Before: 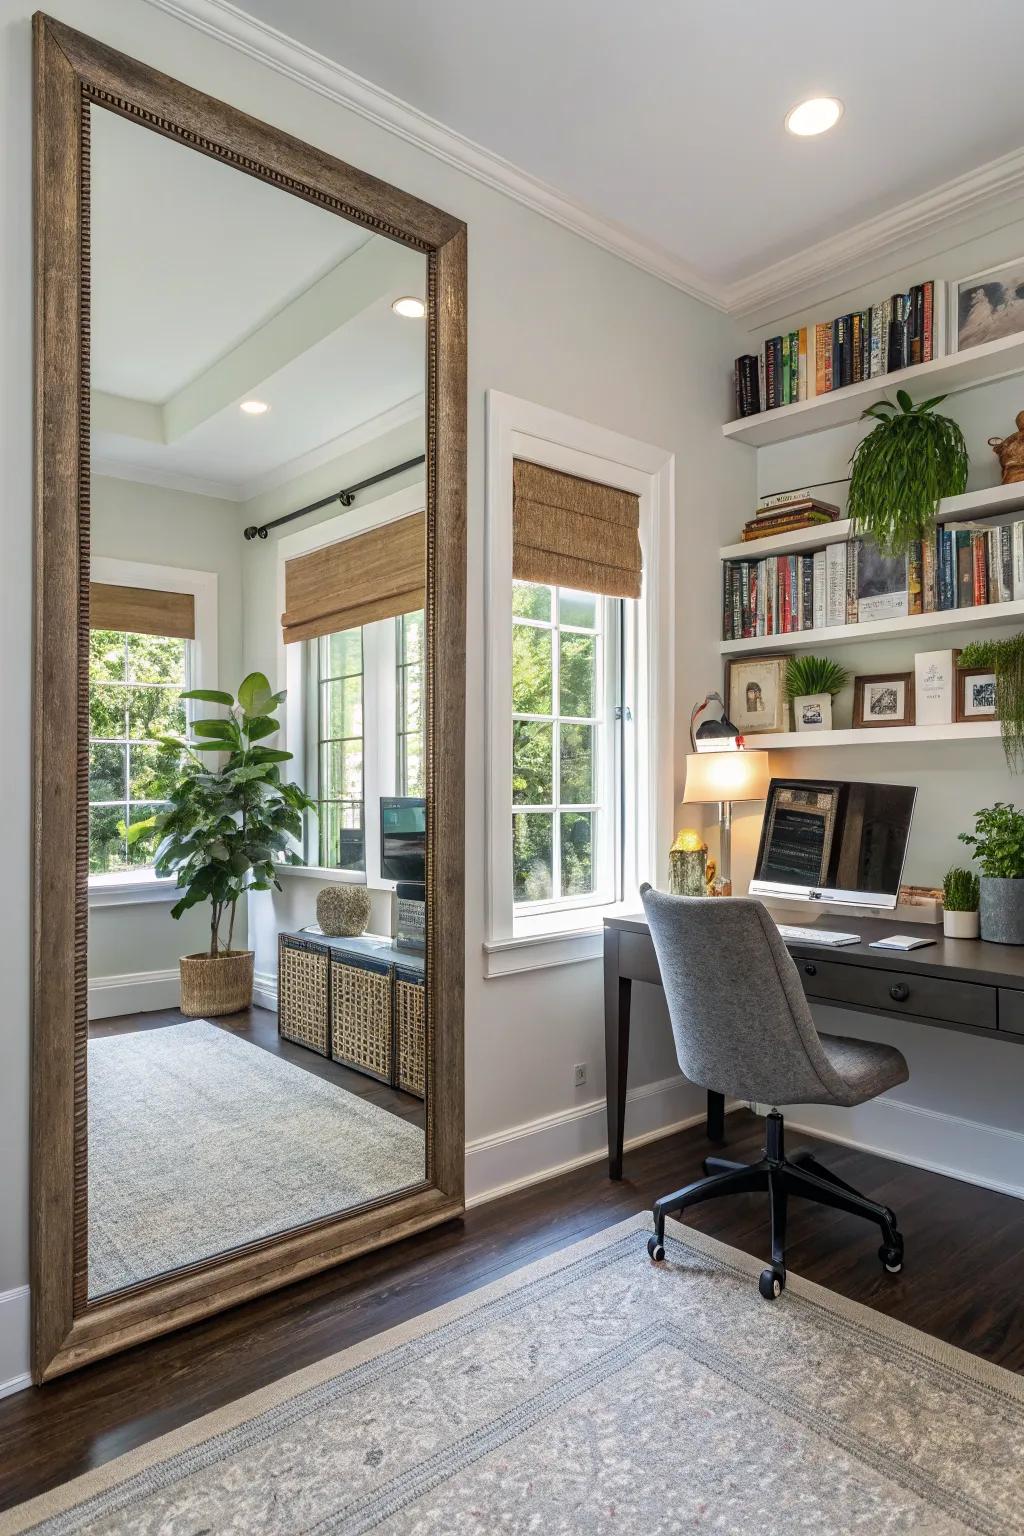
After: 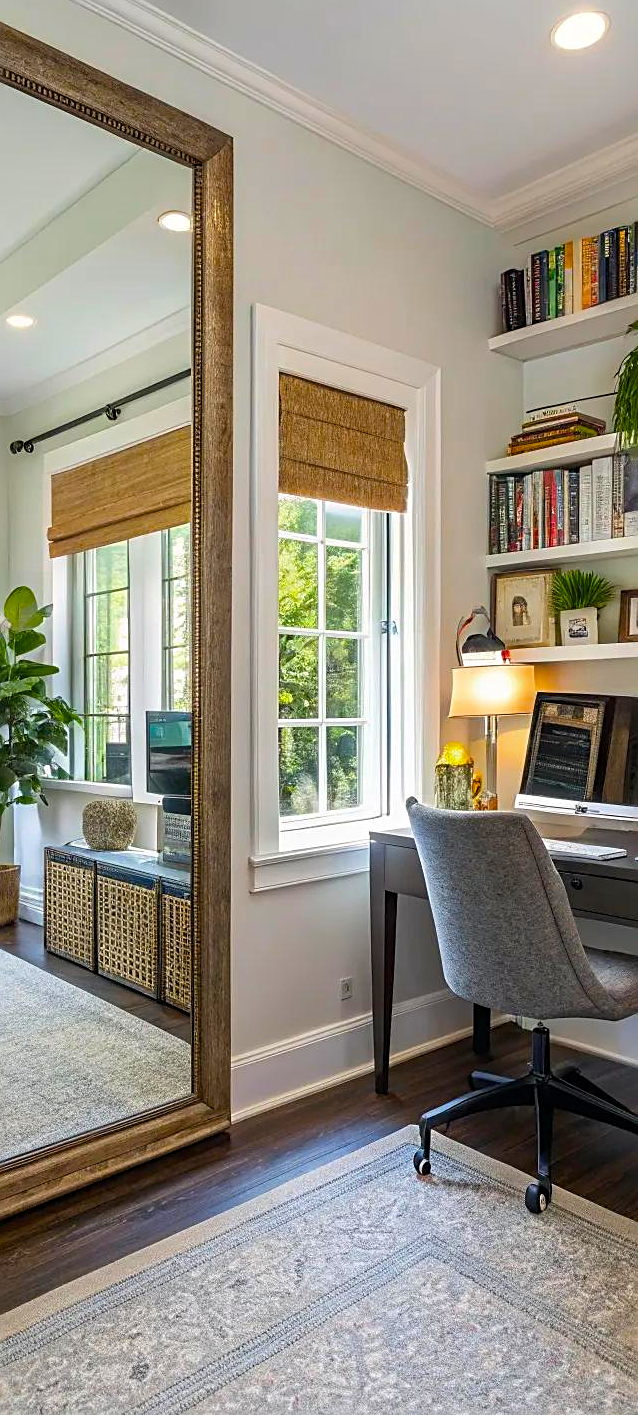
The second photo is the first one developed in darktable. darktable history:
crop and rotate: left 22.918%, top 5.629%, right 14.711%, bottom 2.247%
color balance rgb: linear chroma grading › global chroma 15%, perceptual saturation grading › global saturation 30%
sharpen: on, module defaults
